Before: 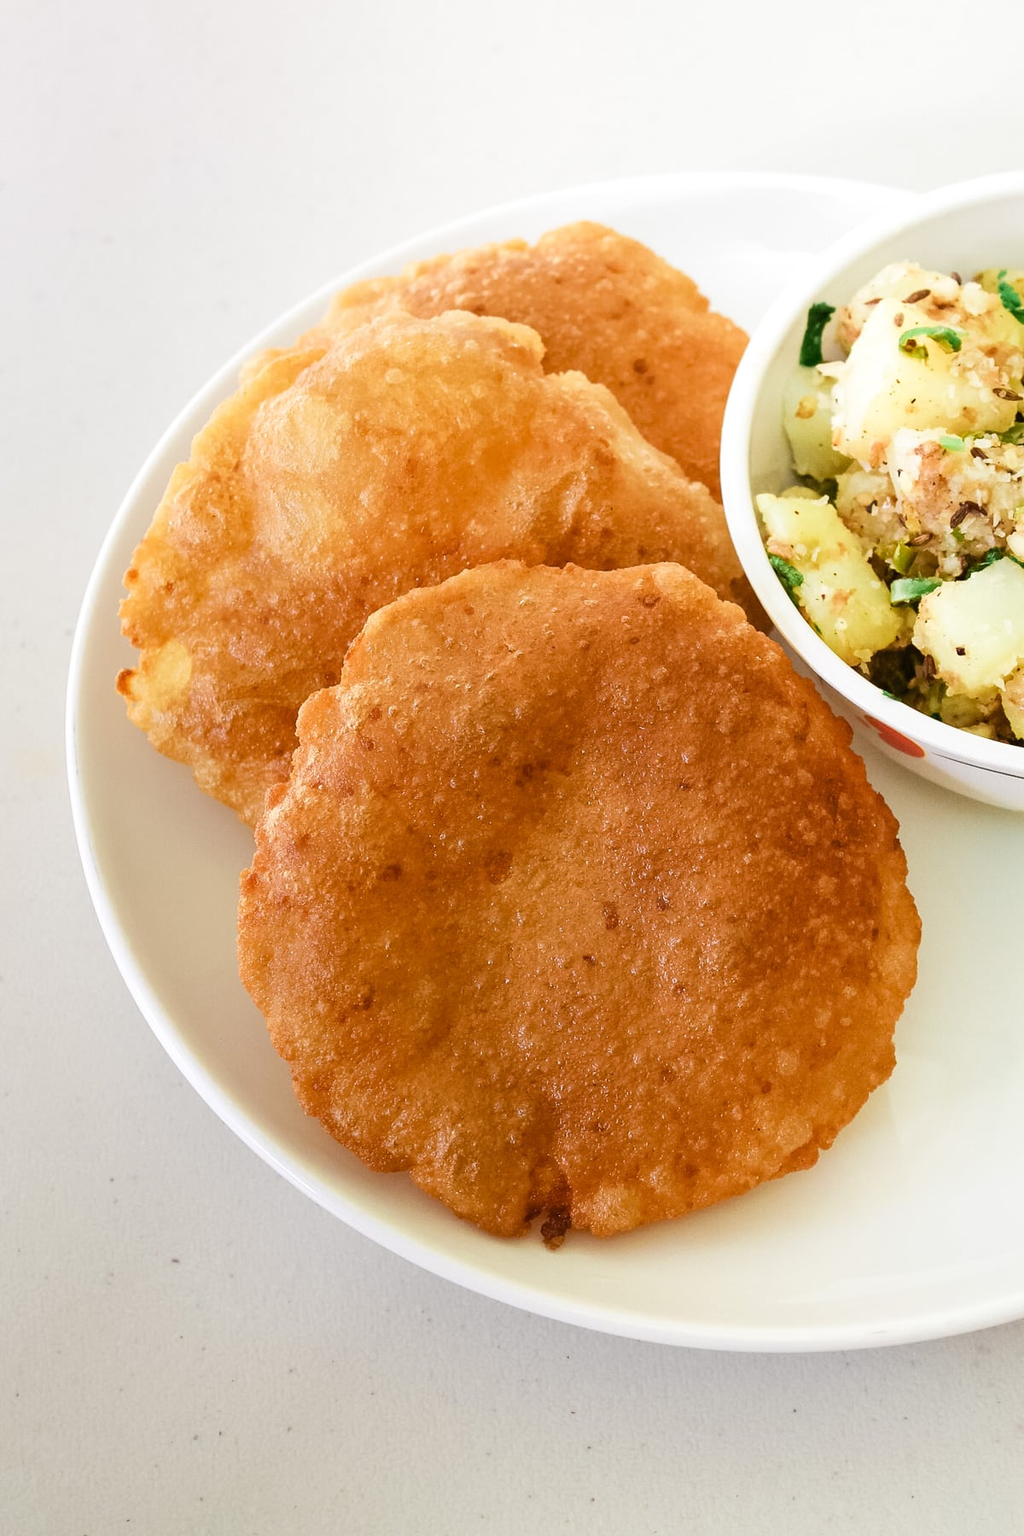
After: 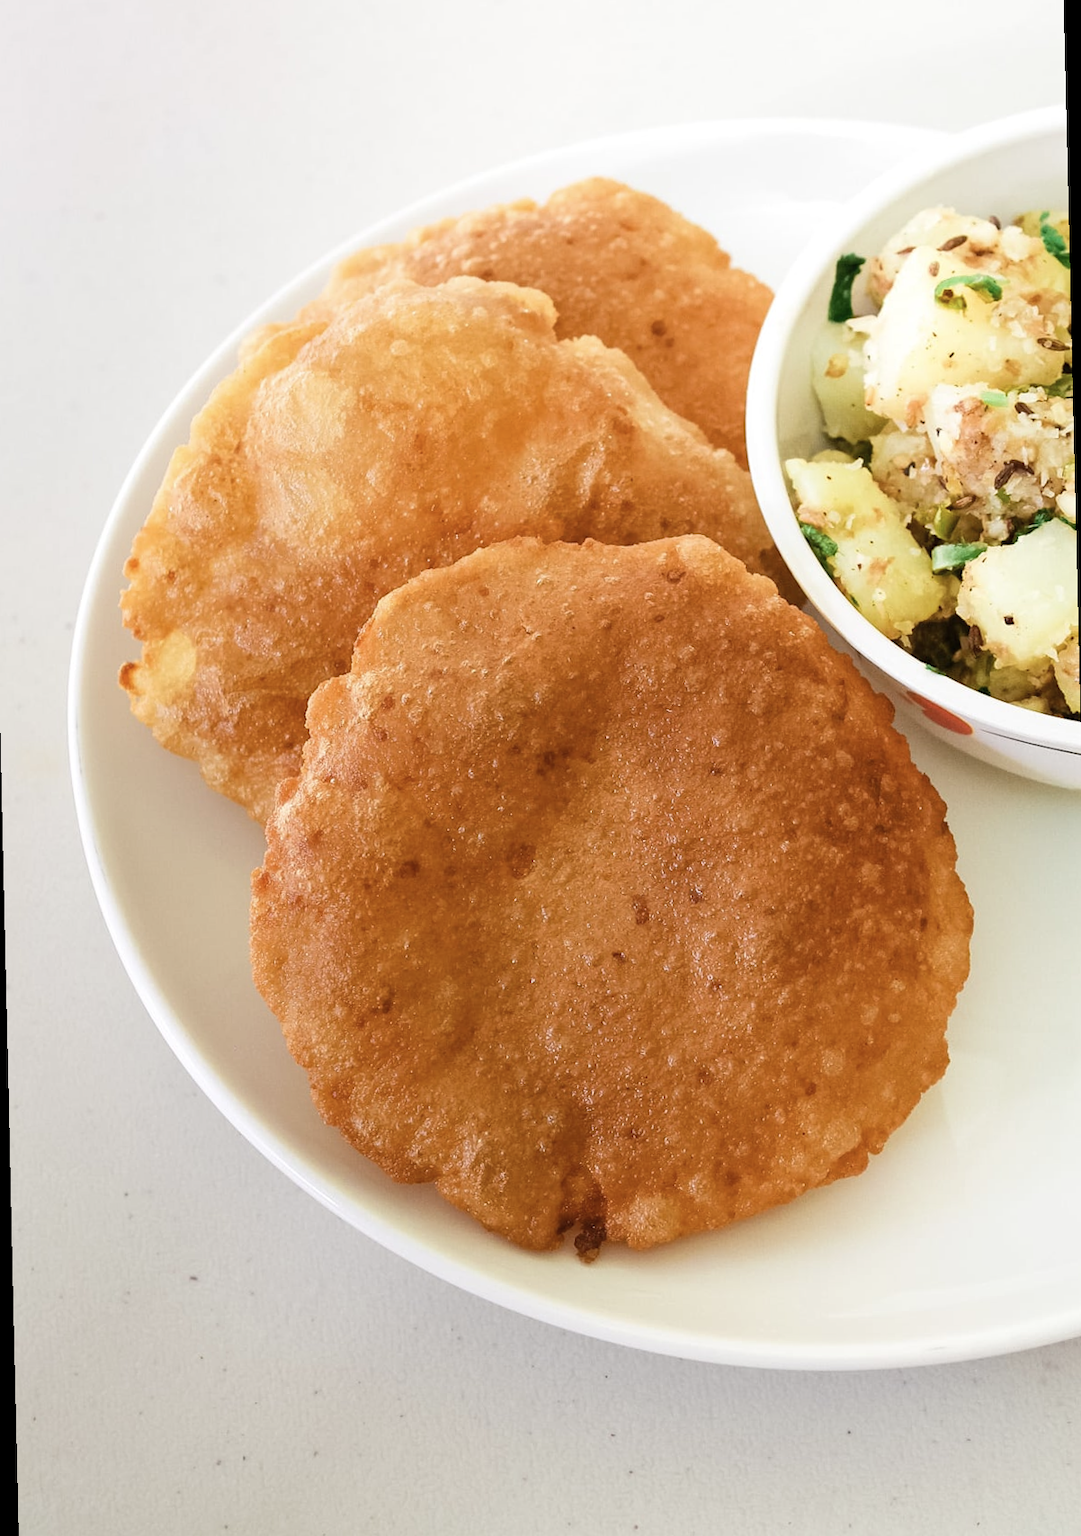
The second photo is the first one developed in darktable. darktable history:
color correction: saturation 0.85
rotate and perspective: rotation -1.32°, lens shift (horizontal) -0.031, crop left 0.015, crop right 0.985, crop top 0.047, crop bottom 0.982
